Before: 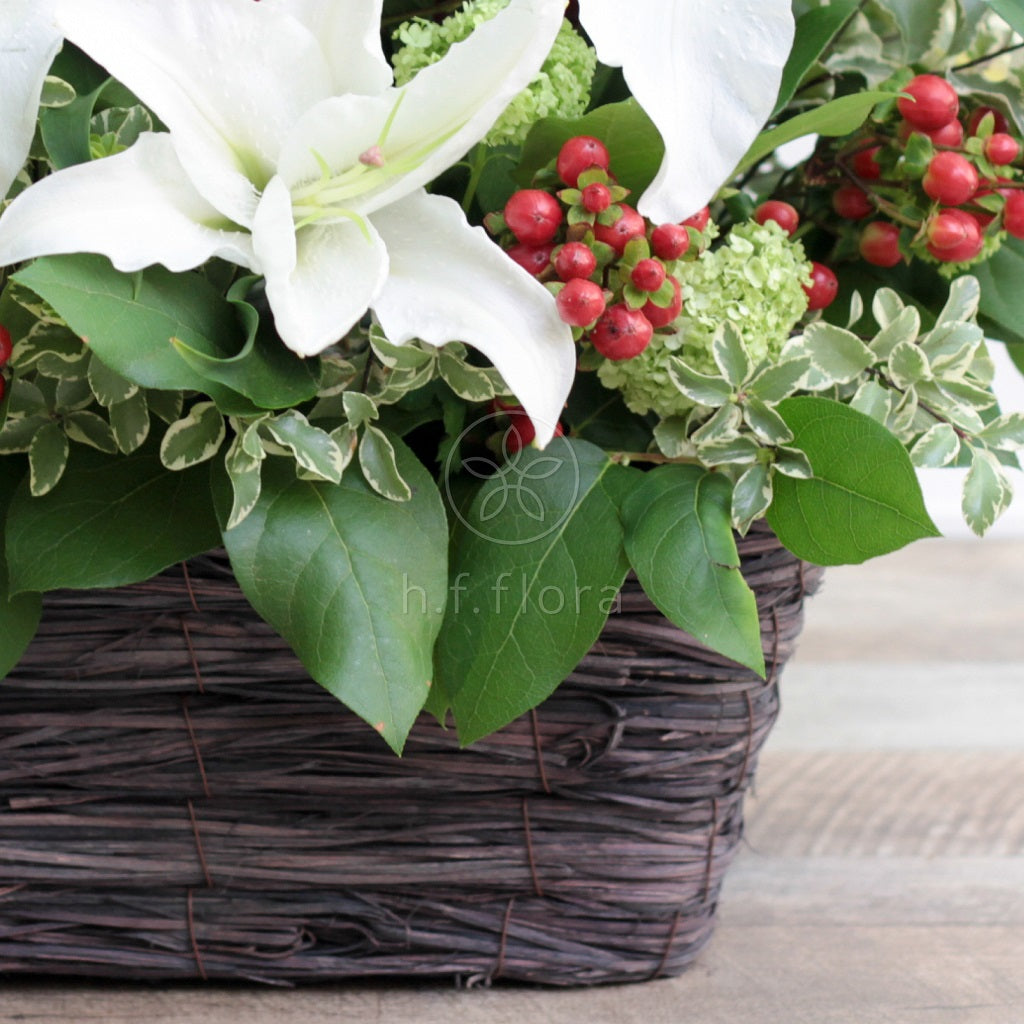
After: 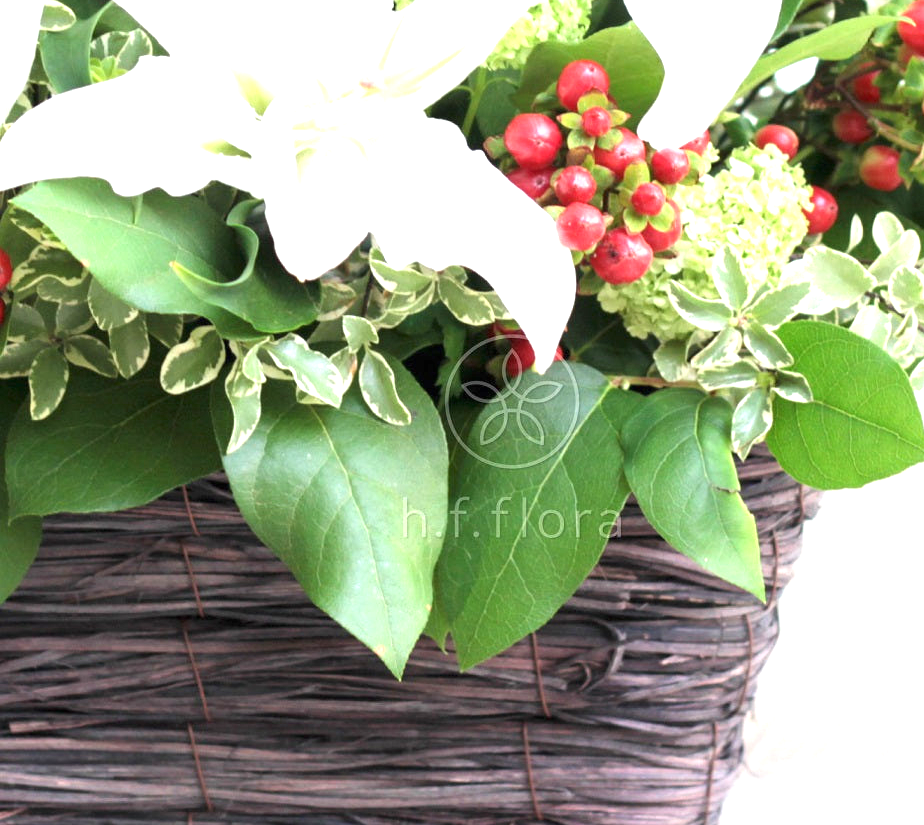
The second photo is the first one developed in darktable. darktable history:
exposure: black level correction 0, exposure 1.35 EV, compensate exposure bias true, compensate highlight preservation false
crop: top 7.49%, right 9.717%, bottom 11.943%
